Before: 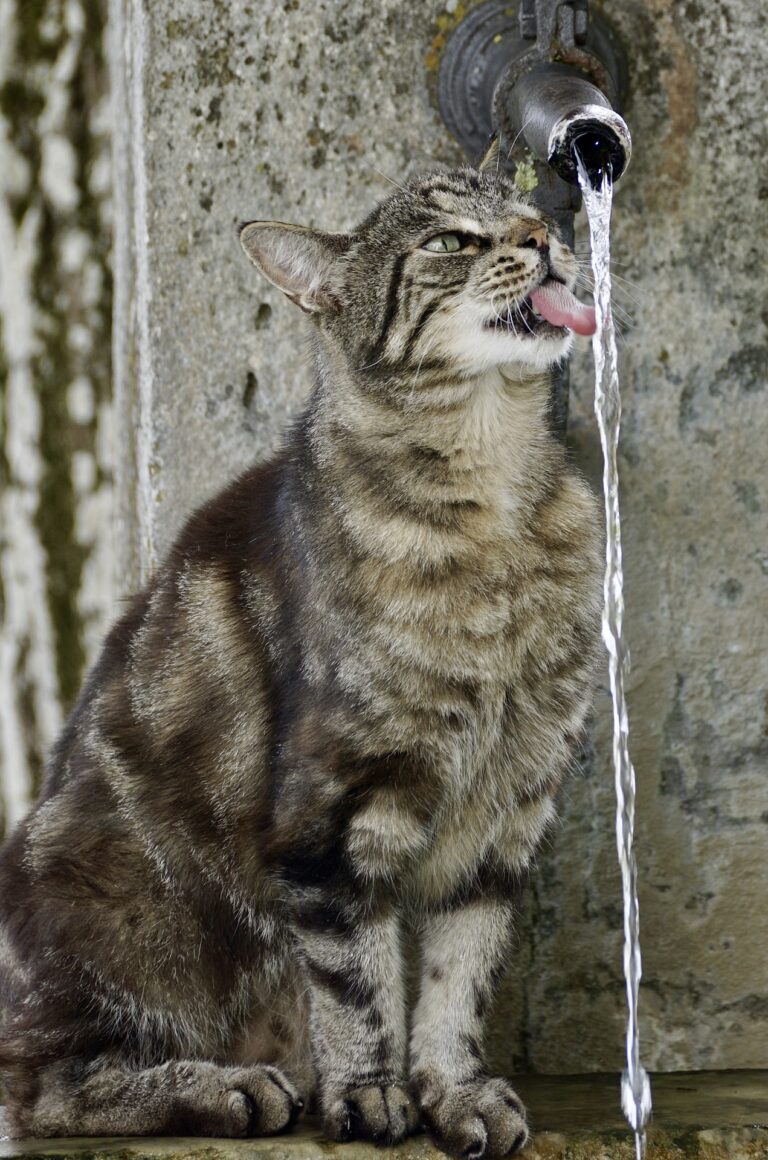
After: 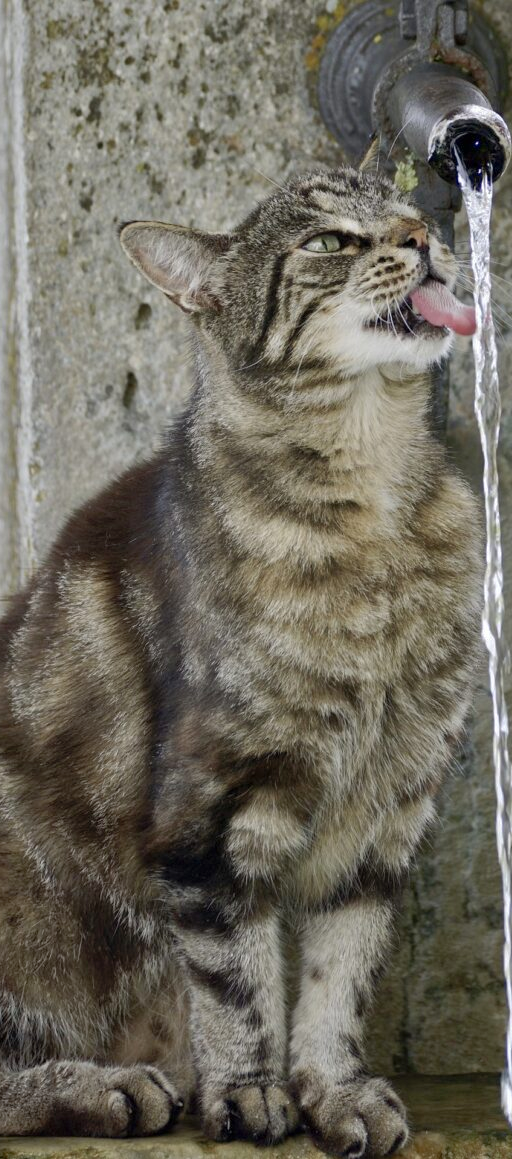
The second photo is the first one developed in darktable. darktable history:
crop and rotate: left 15.754%, right 17.579%
shadows and highlights: on, module defaults
